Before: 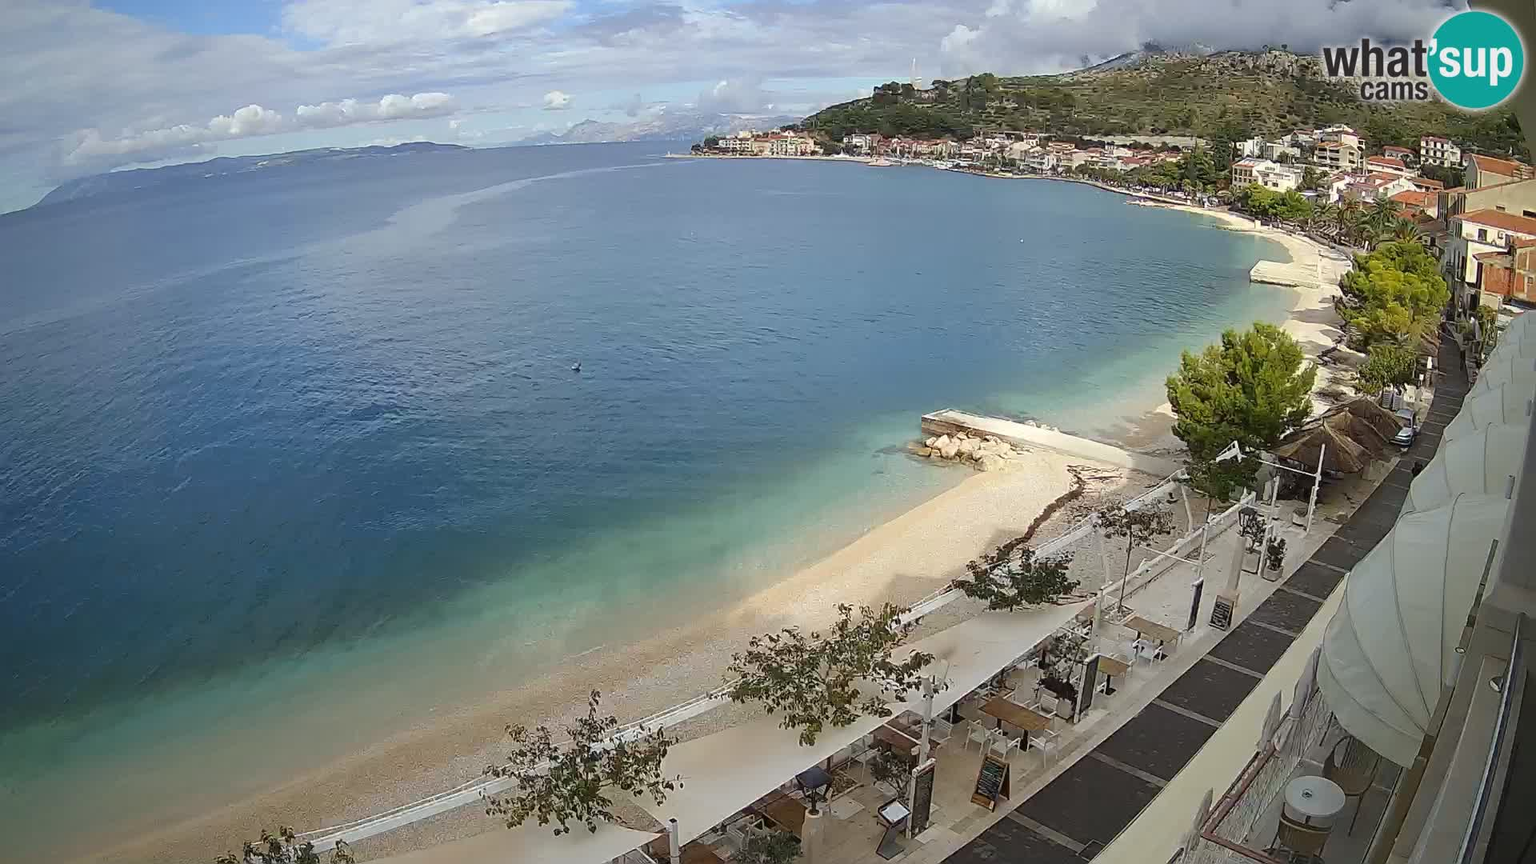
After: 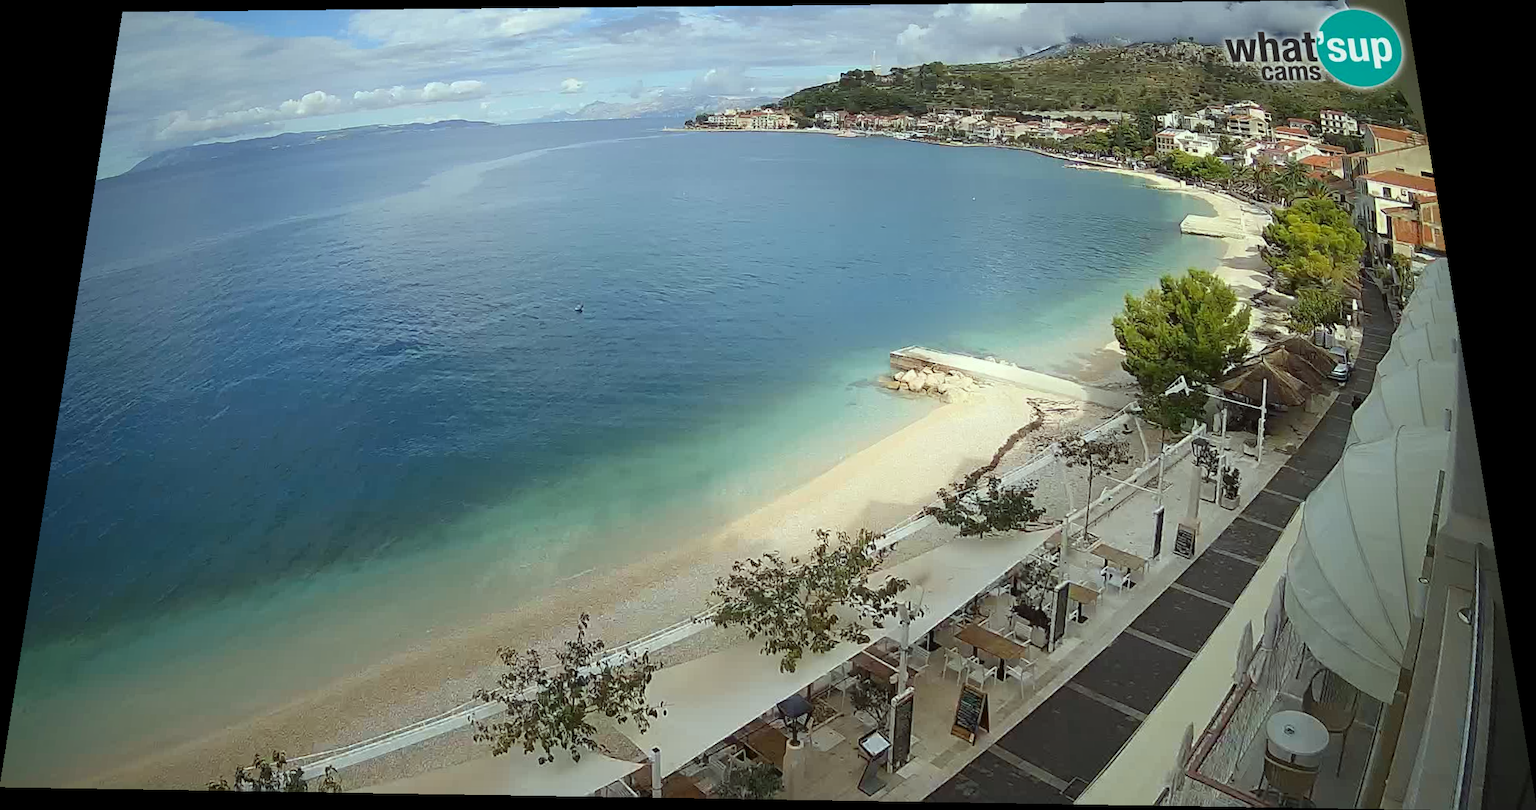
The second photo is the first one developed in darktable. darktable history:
shadows and highlights: shadows -21.3, highlights 100, soften with gaussian
color correction: highlights a* -6.69, highlights b* 0.49
rotate and perspective: rotation 0.128°, lens shift (vertical) -0.181, lens shift (horizontal) -0.044, shear 0.001, automatic cropping off
